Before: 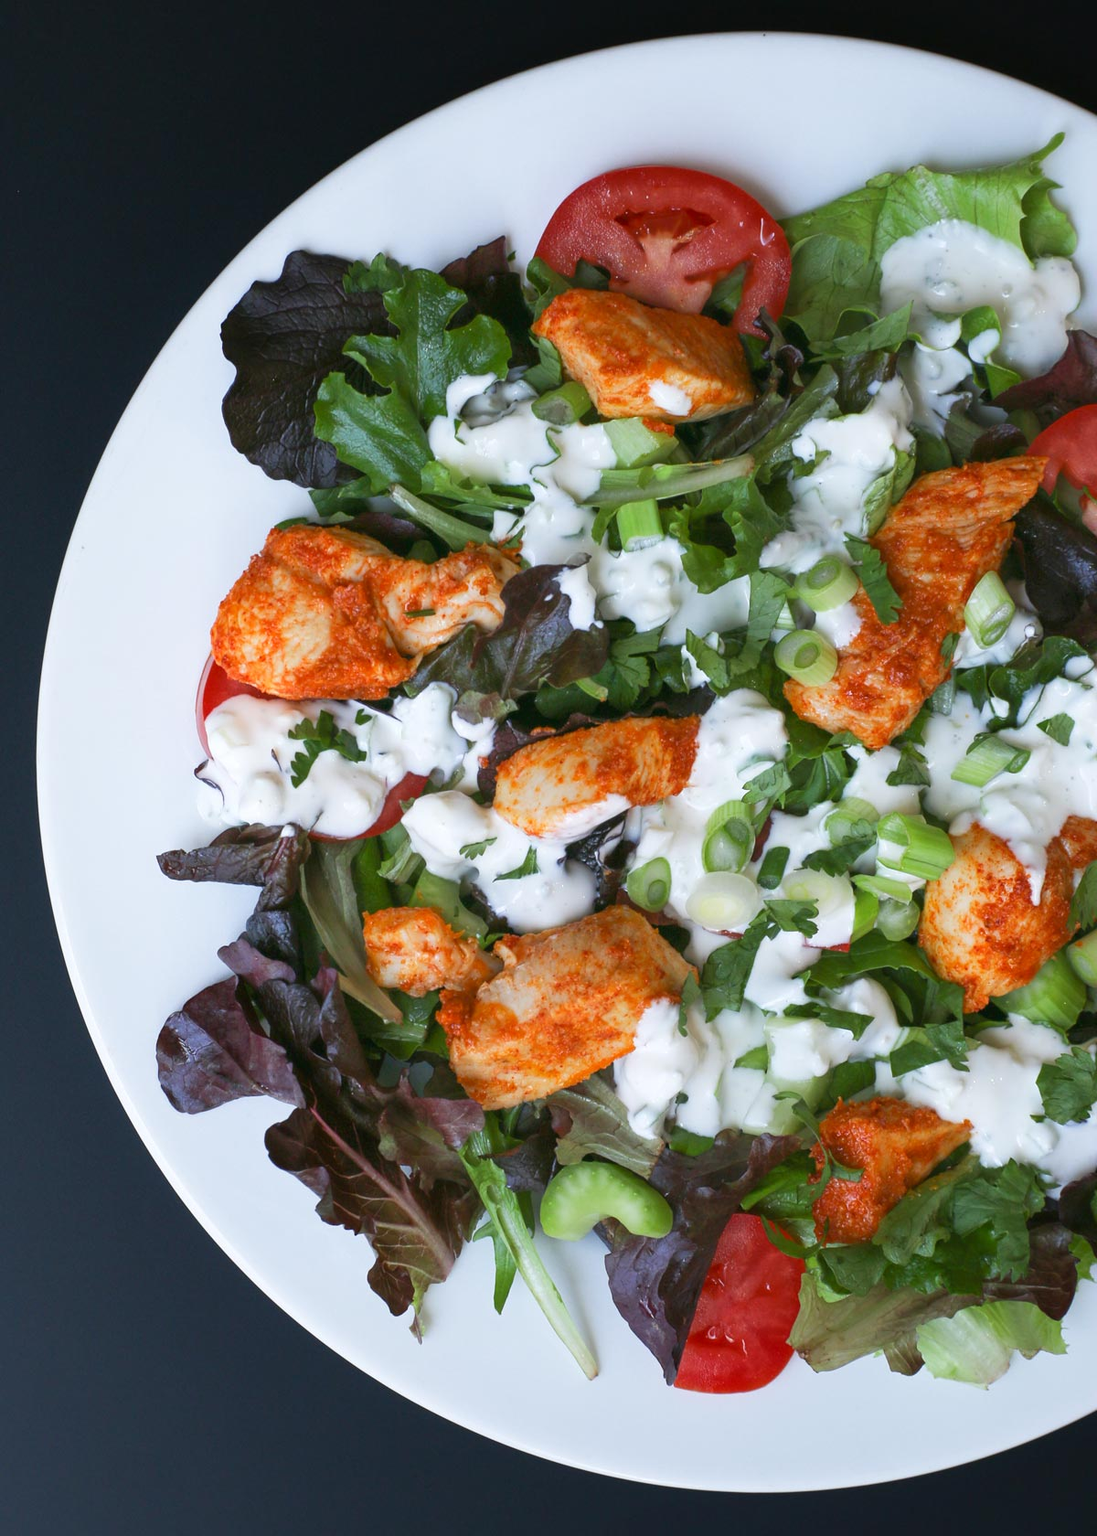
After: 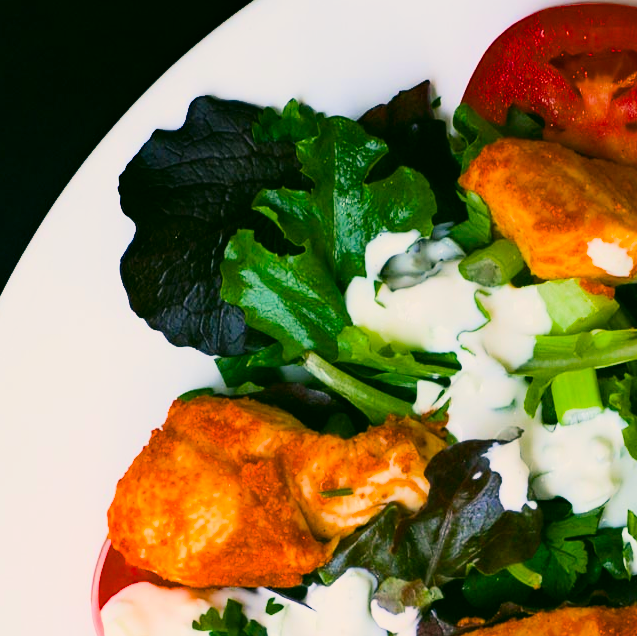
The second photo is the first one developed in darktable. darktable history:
crop: left 10.287%, top 10.597%, right 36.597%, bottom 51.499%
contrast brightness saturation: contrast 0.202, brightness 0.158, saturation 0.216
color correction: highlights a* 4.12, highlights b* 4.96, shadows a* -7.95, shadows b* 4.91
haze removal: compatibility mode true, adaptive false
filmic rgb: black relative exposure -7.65 EV, white relative exposure 4.56 EV, threshold 3.02 EV, hardness 3.61, iterations of high-quality reconstruction 0, enable highlight reconstruction true
contrast equalizer: octaves 7, y [[0.528, 0.548, 0.563, 0.562, 0.546, 0.526], [0.55 ×6], [0 ×6], [0 ×6], [0 ×6]], mix -0.998
color balance rgb: shadows lift › luminance -7.522%, shadows lift › chroma 2.139%, shadows lift › hue 168.28°, highlights gain › chroma 3.09%, highlights gain › hue 73.78°, linear chroma grading › global chroma 15.173%, perceptual saturation grading › global saturation 25.858%, perceptual brilliance grading › highlights 20.167%, perceptual brilliance grading › mid-tones 20.166%, perceptual brilliance grading › shadows -19.962%, global vibrance 16.183%, saturation formula JzAzBz (2021)
